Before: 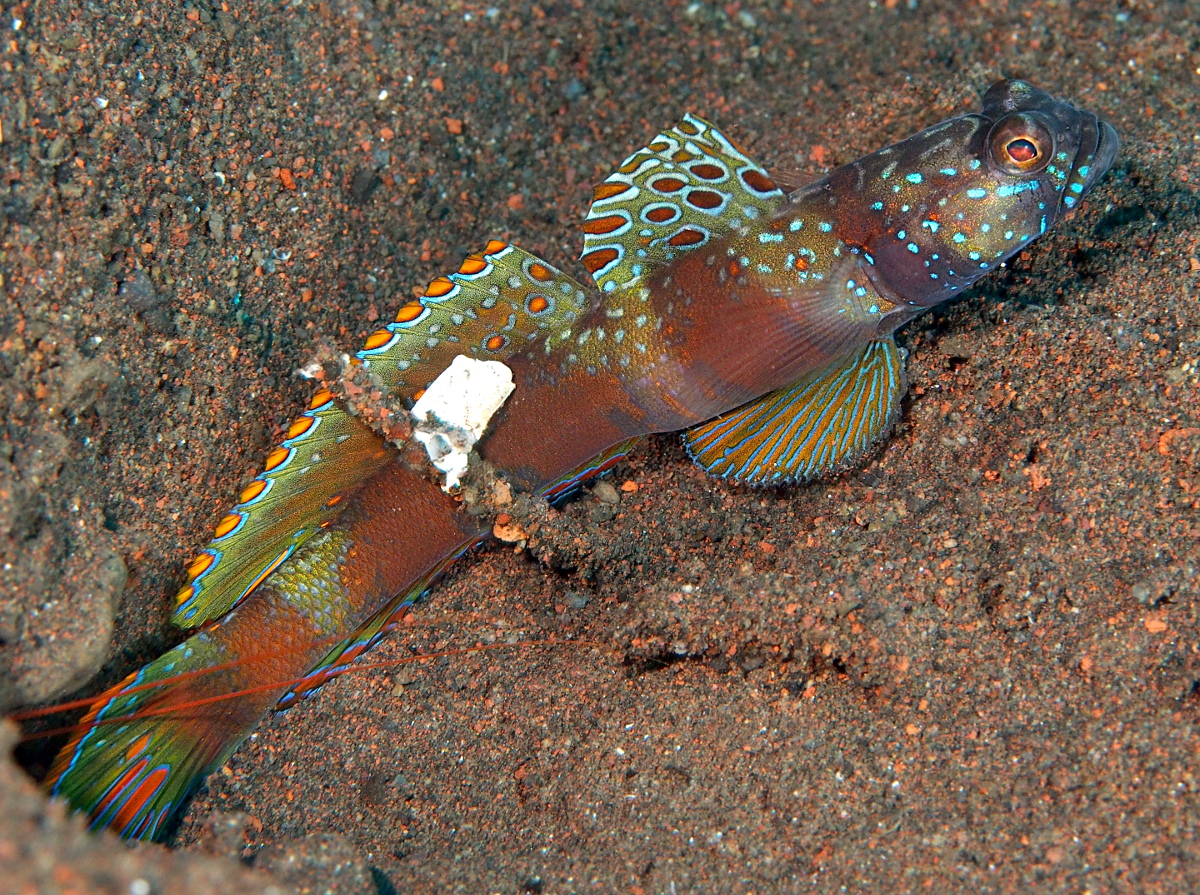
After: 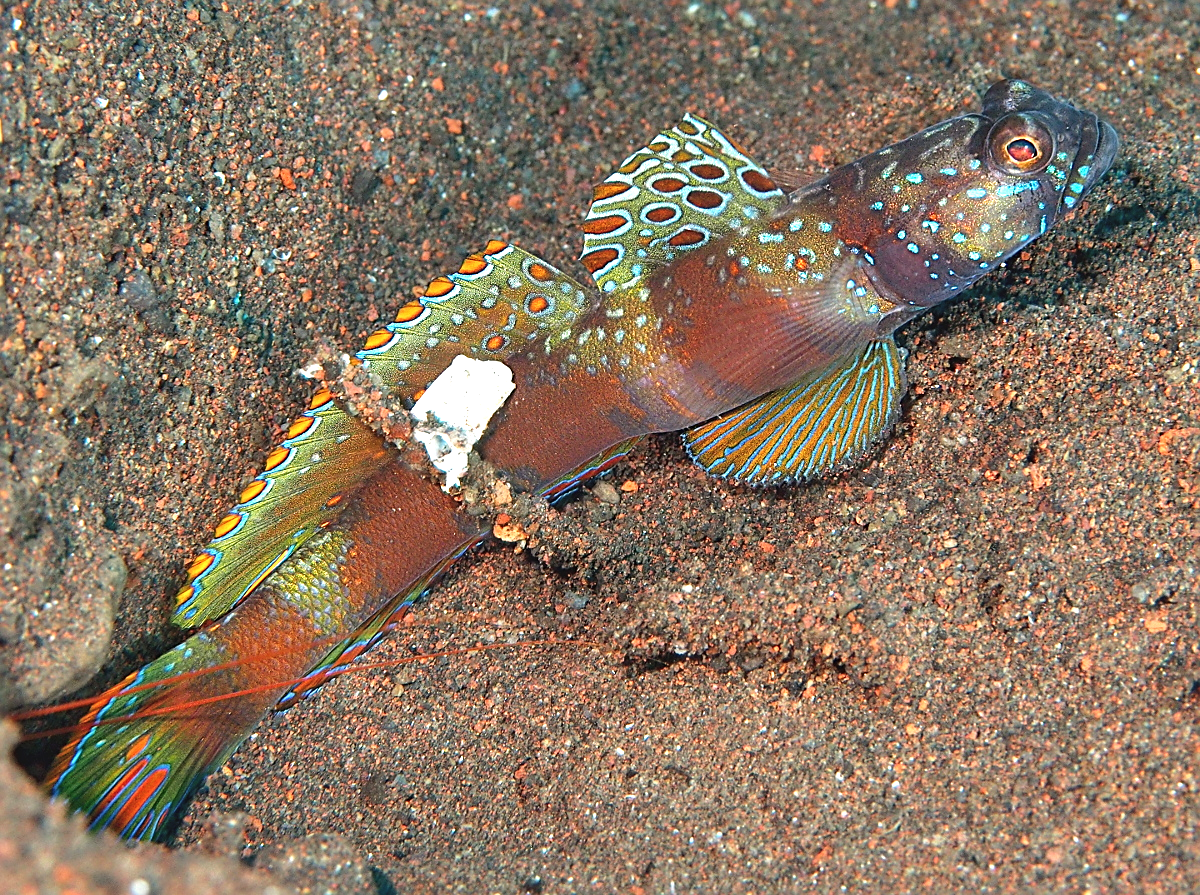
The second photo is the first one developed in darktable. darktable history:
sharpen: on, module defaults
exposure: black level correction -0.005, exposure 0.622 EV, compensate highlight preservation false
